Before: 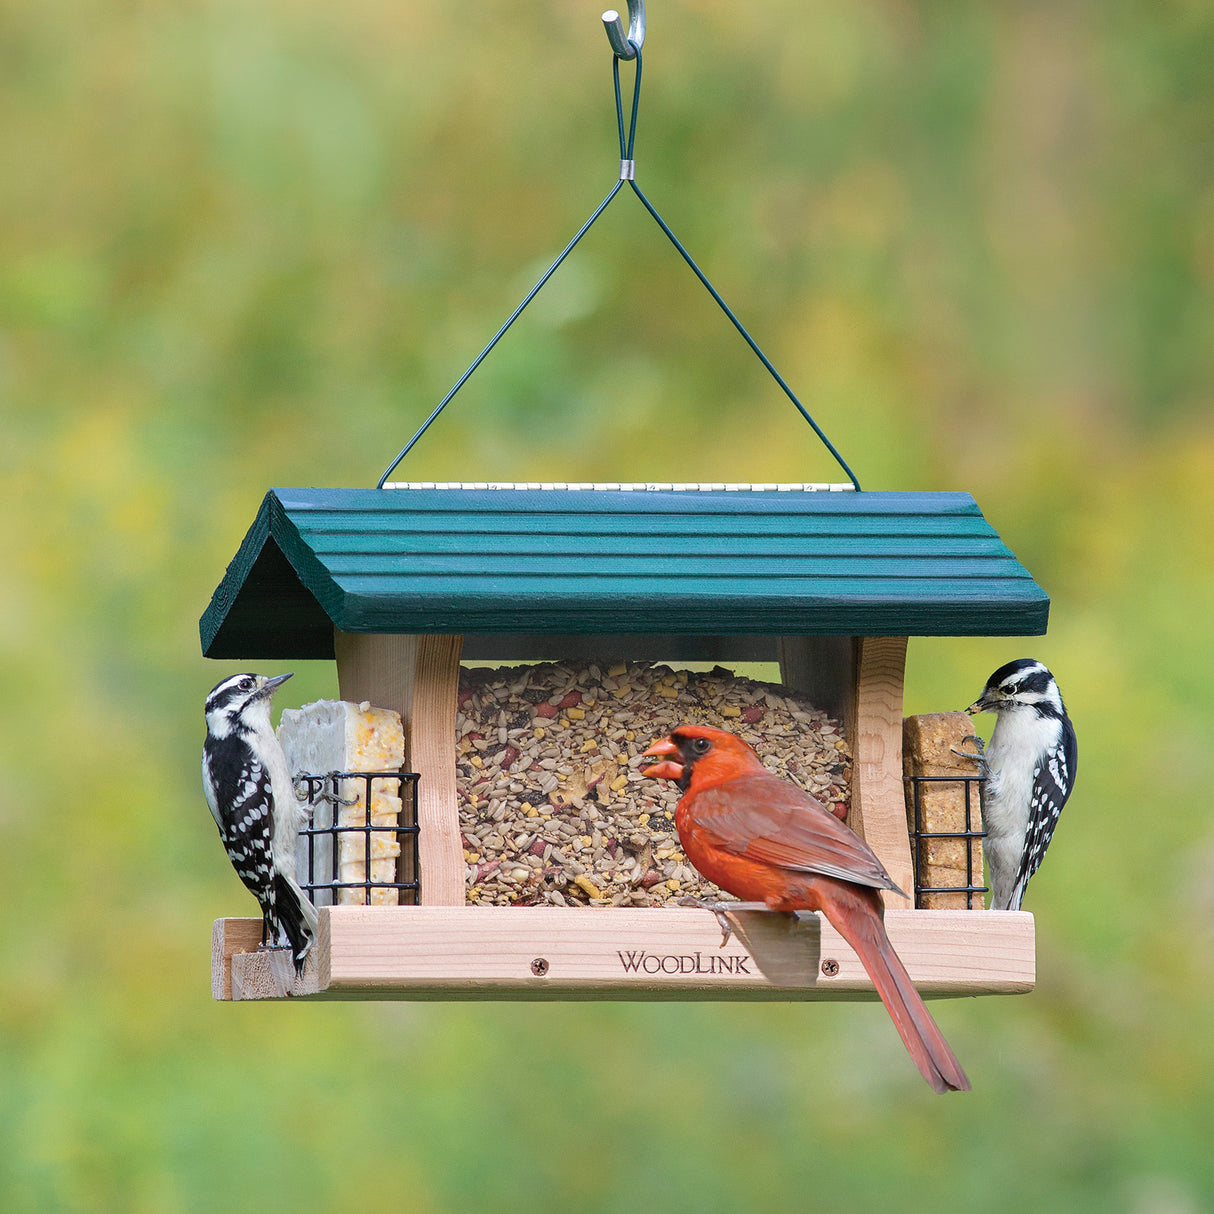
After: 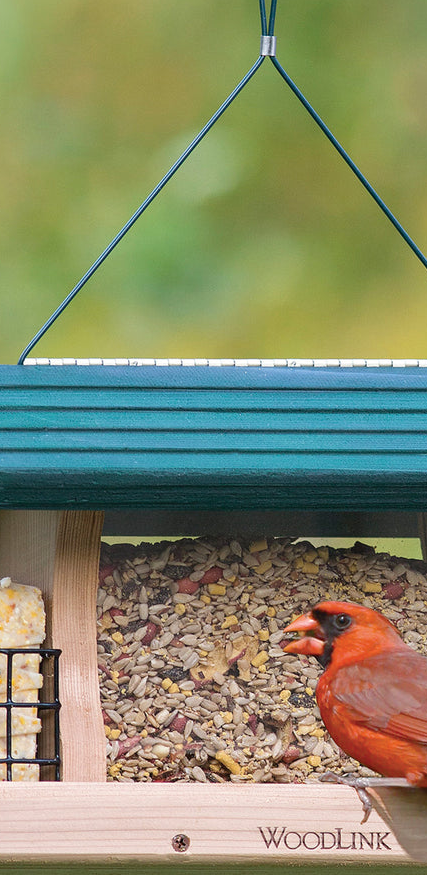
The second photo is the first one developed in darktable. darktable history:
crop and rotate: left 29.62%, top 10.342%, right 35.164%, bottom 17.572%
